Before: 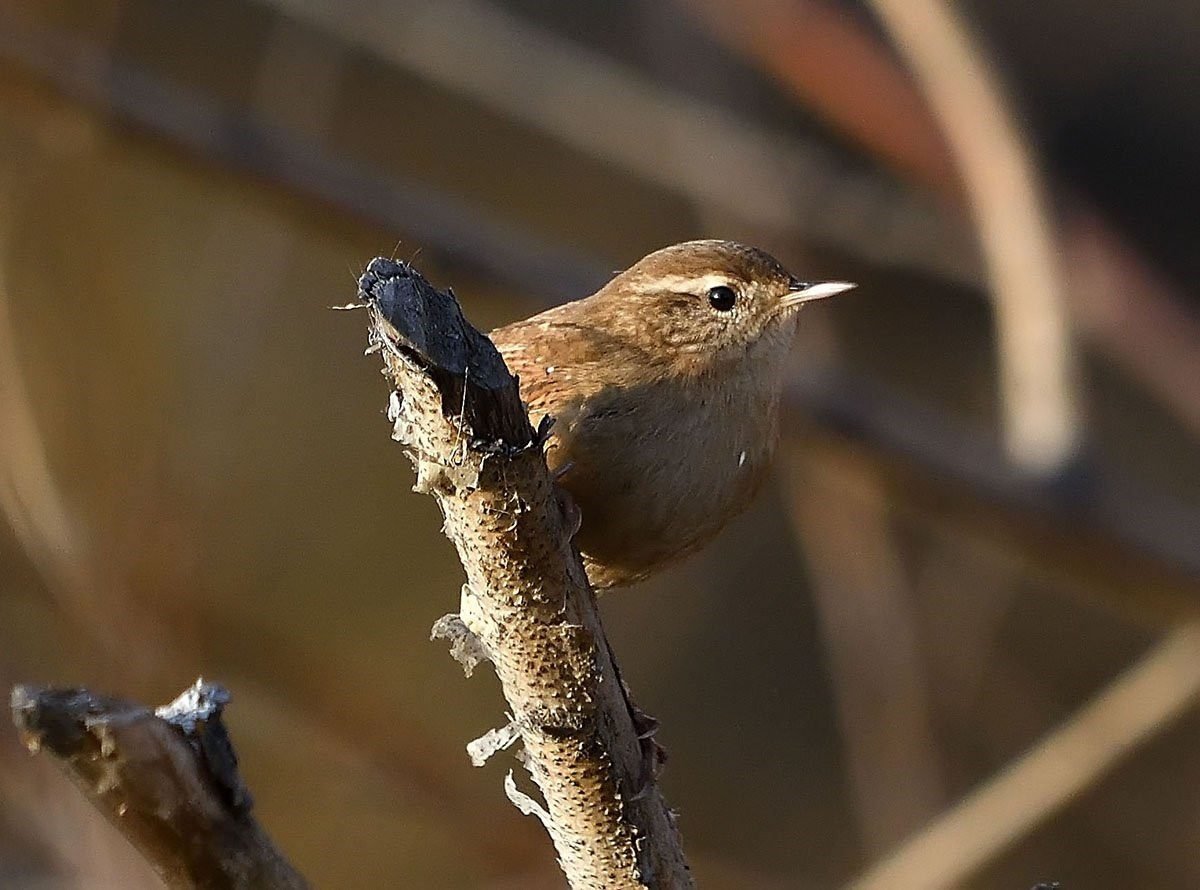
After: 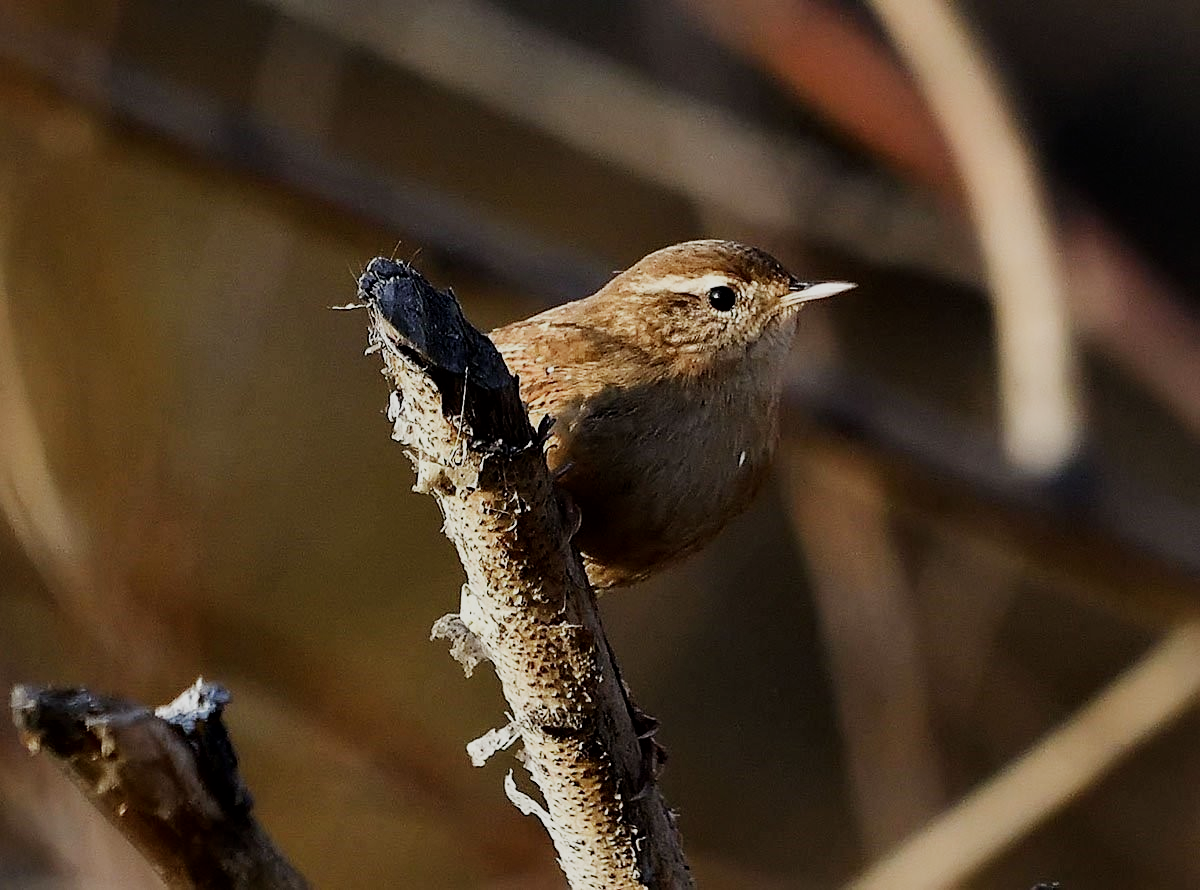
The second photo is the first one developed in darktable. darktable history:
sigmoid: skew -0.2, preserve hue 0%, red attenuation 0.1, red rotation 0.035, green attenuation 0.1, green rotation -0.017, blue attenuation 0.15, blue rotation -0.052, base primaries Rec2020
local contrast: mode bilateral grid, contrast 20, coarseness 50, detail 120%, midtone range 0.2
exposure: compensate highlight preservation false
